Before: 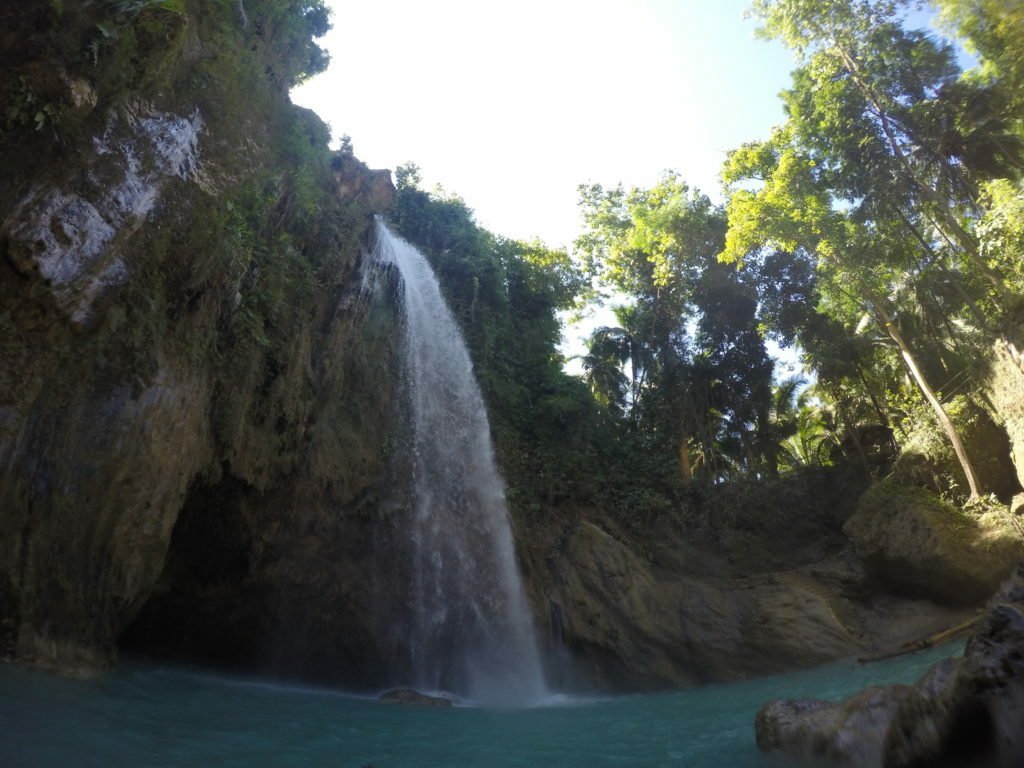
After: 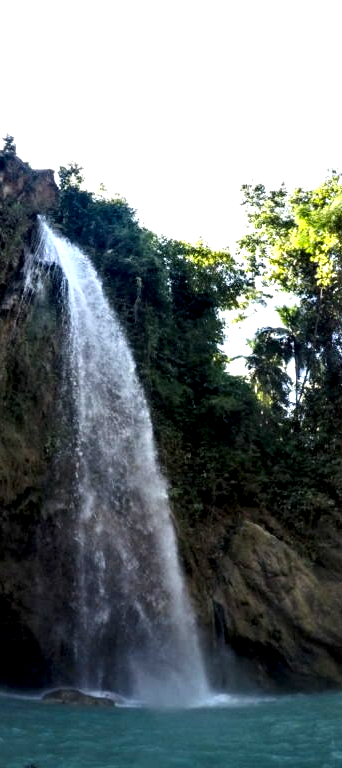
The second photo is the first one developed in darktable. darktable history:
crop: left 32.983%, right 33.568%
local contrast: shadows 187%, detail 224%
contrast brightness saturation: contrast 0.085, saturation 0.277
levels: levels [0, 0.476, 0.951]
